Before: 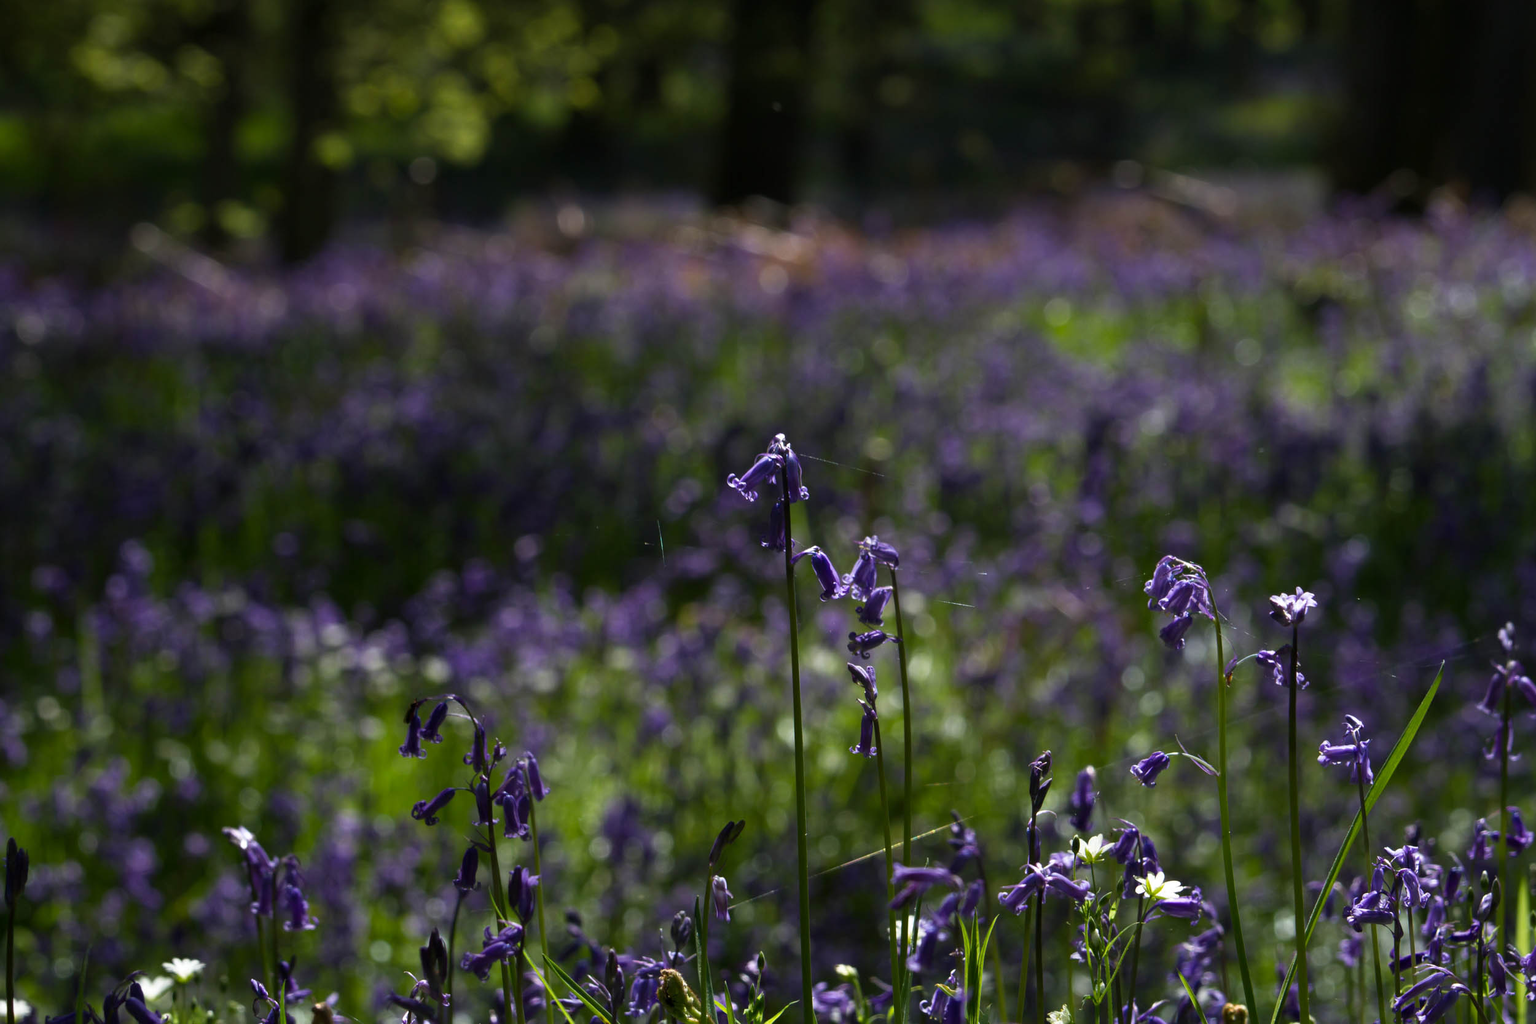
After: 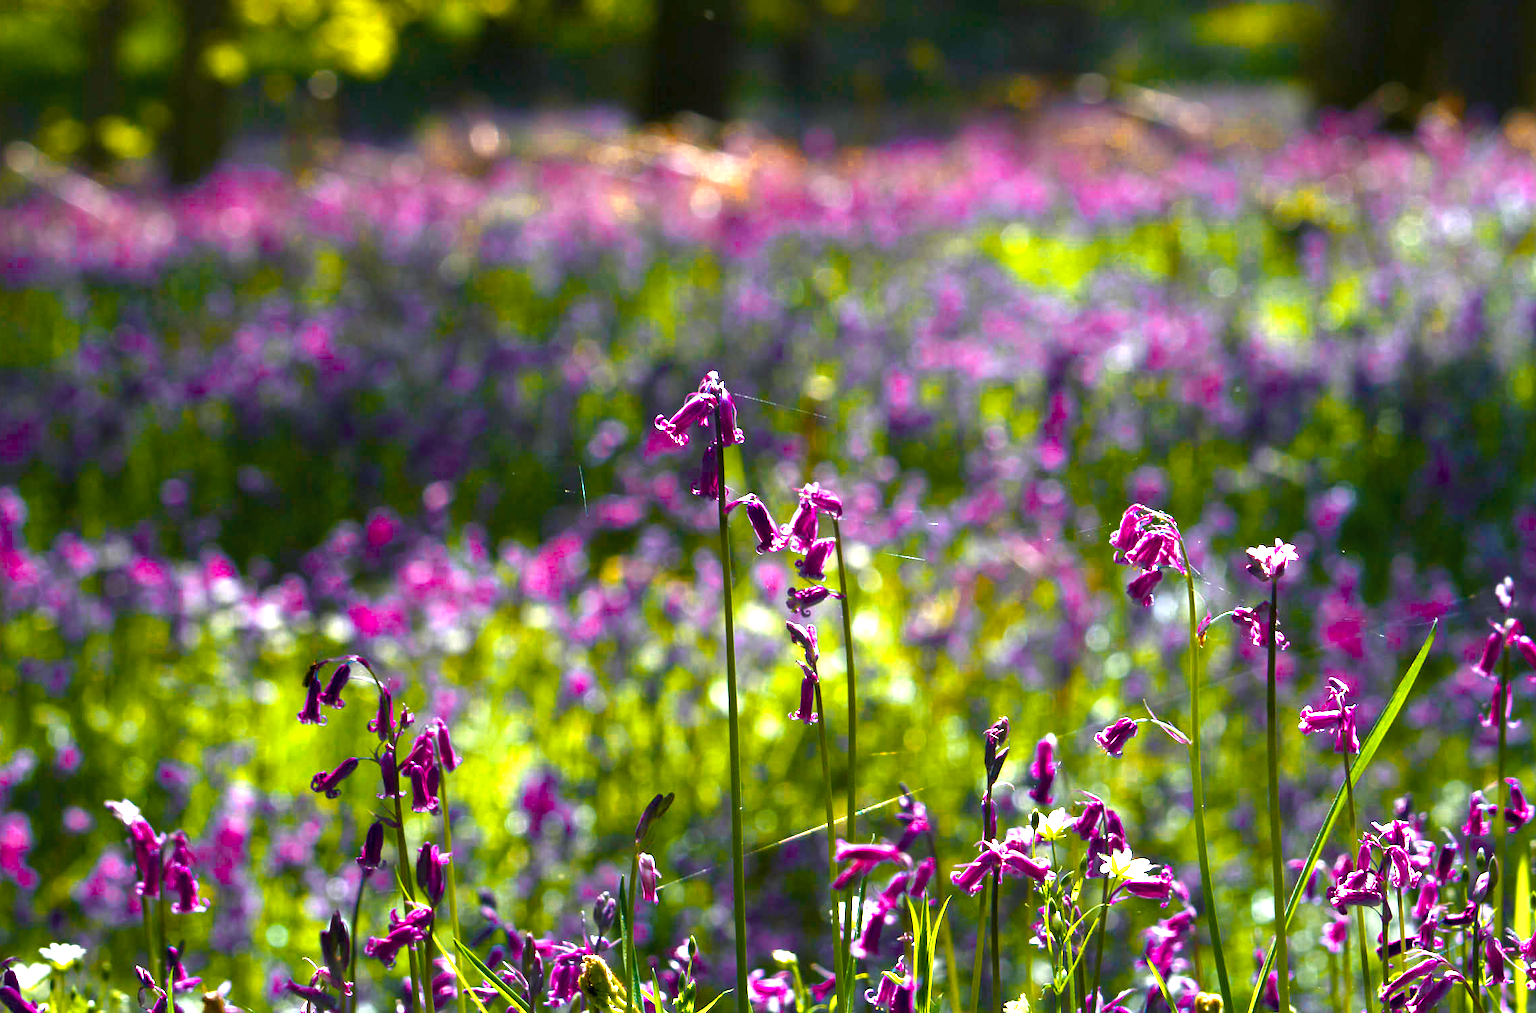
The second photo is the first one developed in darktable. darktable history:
exposure: black level correction 0, exposure 1.2 EV, compensate highlight preservation false
color zones: curves: ch0 [(0.018, 0.548) (0.197, 0.654) (0.425, 0.447) (0.605, 0.658) (0.732, 0.579)]; ch1 [(0.105, 0.531) (0.224, 0.531) (0.386, 0.39) (0.618, 0.456) (0.732, 0.456) (0.956, 0.421)]; ch2 [(0.039, 0.583) (0.215, 0.465) (0.399, 0.544) (0.465, 0.548) (0.614, 0.447) (0.724, 0.43) (0.882, 0.623) (0.956, 0.632)]
crop and rotate: left 8.262%, top 9.226%
color balance rgb: linear chroma grading › global chroma 25%, perceptual saturation grading › global saturation 45%, perceptual saturation grading › highlights -50%, perceptual saturation grading › shadows 30%, perceptual brilliance grading › global brilliance 18%, global vibrance 40%
